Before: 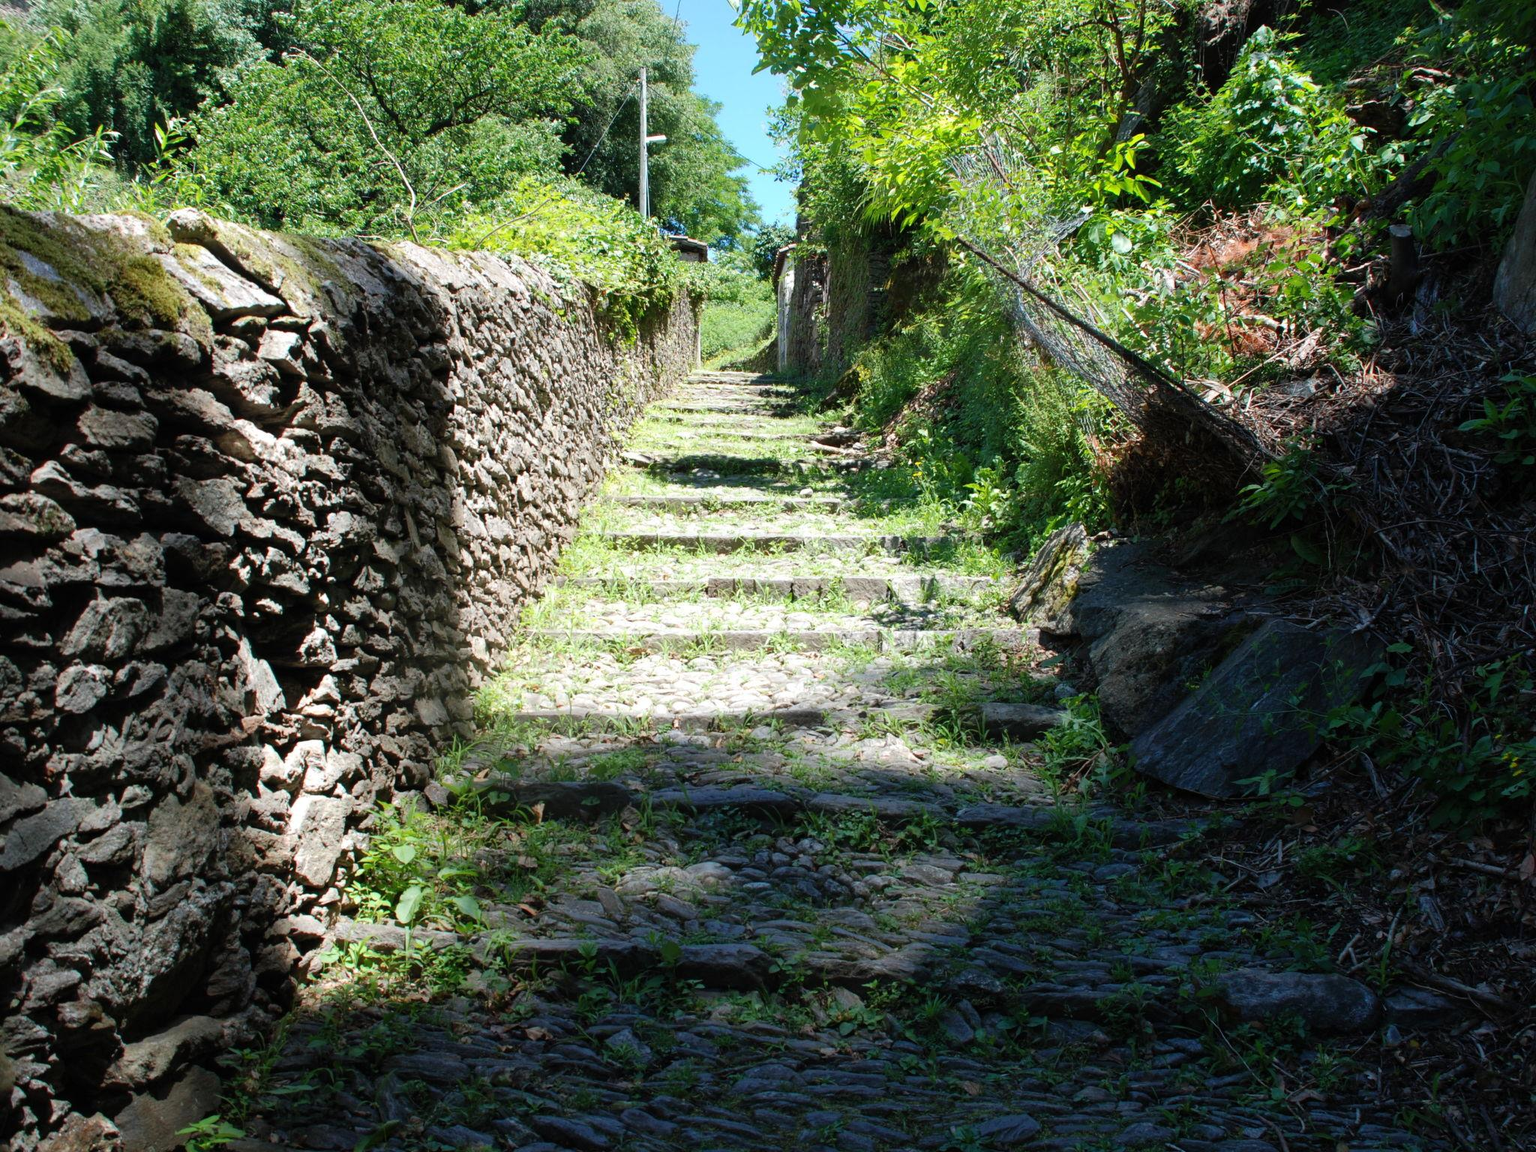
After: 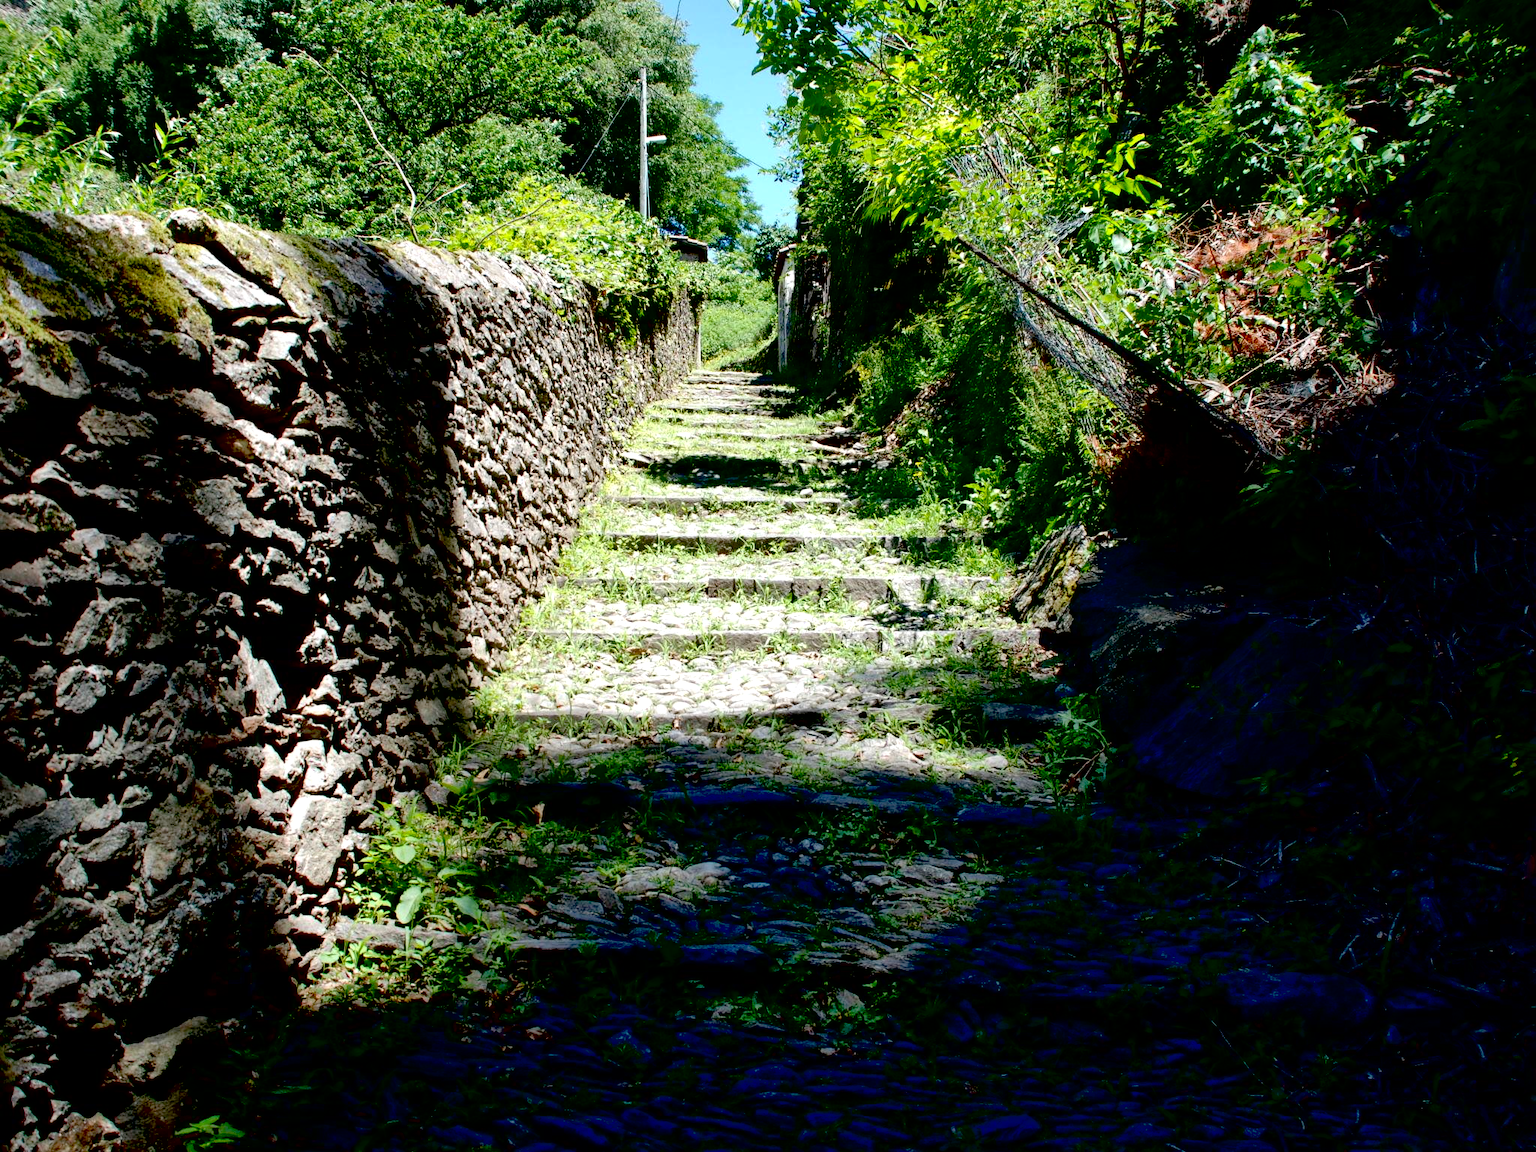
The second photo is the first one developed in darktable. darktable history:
exposure: black level correction 0.056, exposure -0.033 EV, compensate highlight preservation false
local contrast: mode bilateral grid, contrast 25, coarseness 60, detail 152%, midtone range 0.2
